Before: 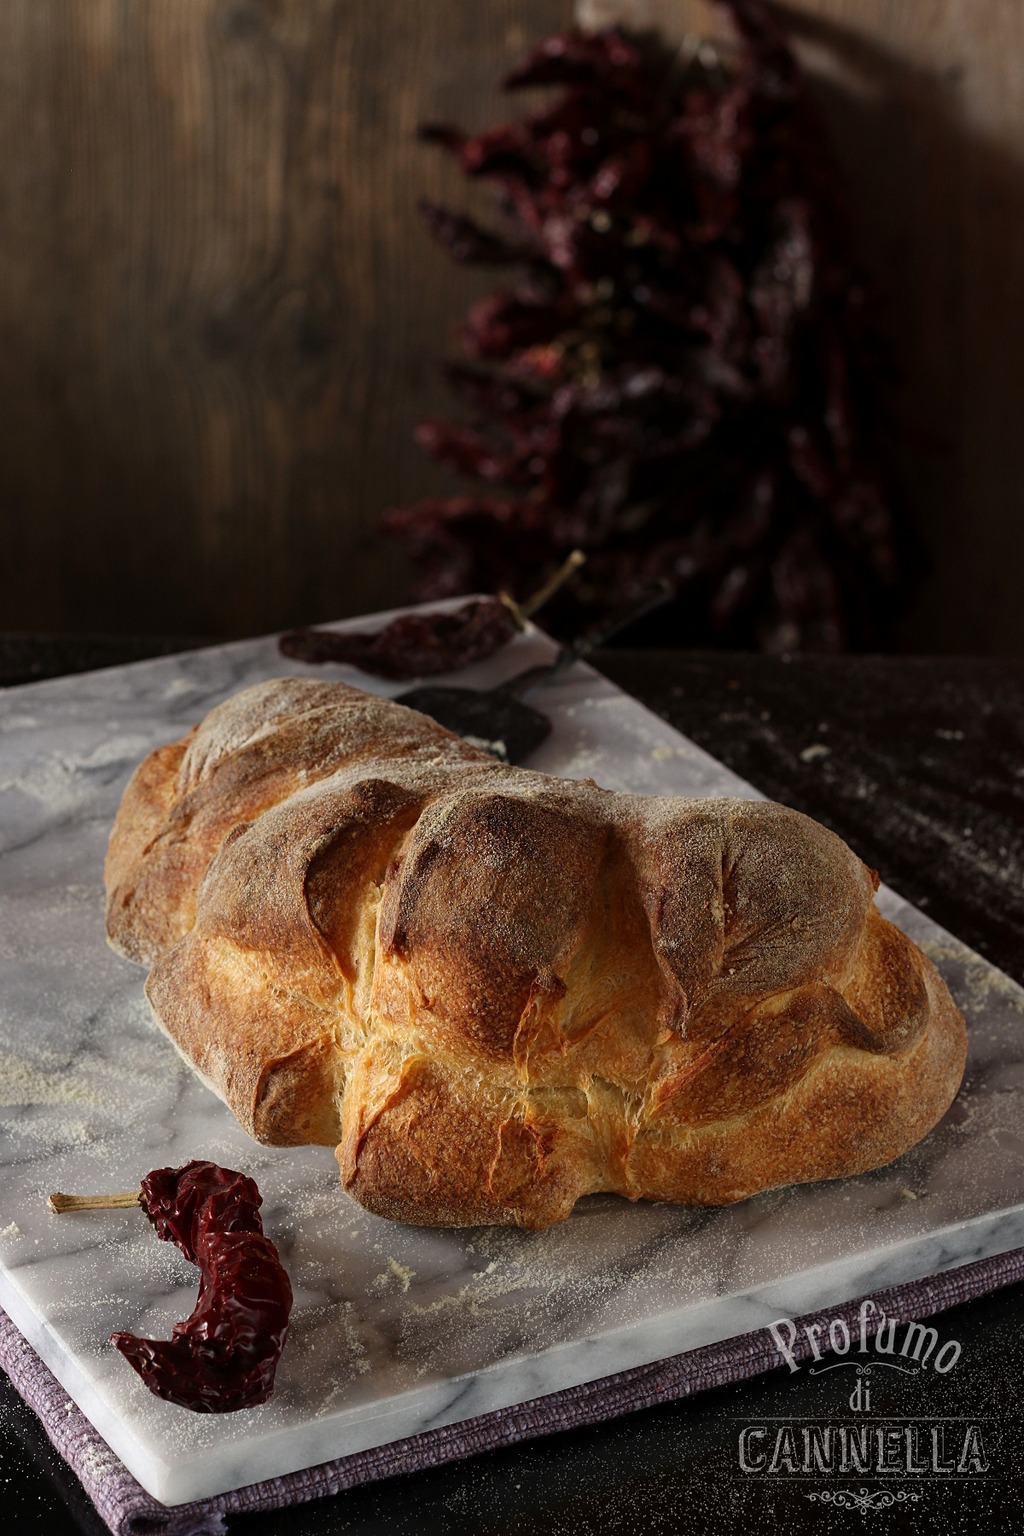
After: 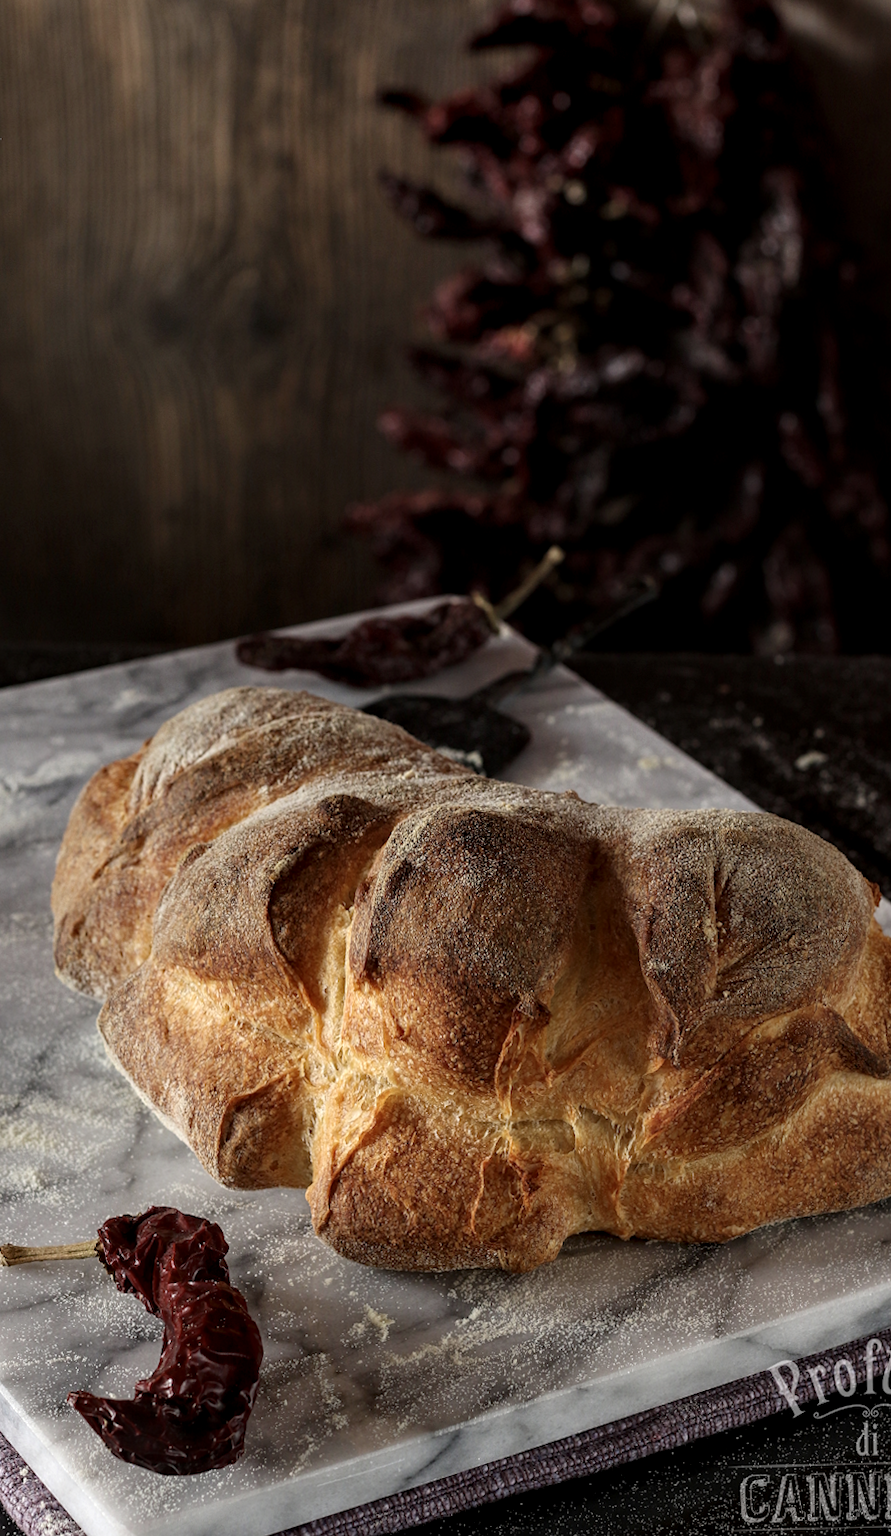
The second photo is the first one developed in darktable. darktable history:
local contrast: detail 130%
rotate and perspective: rotation 0.174°, lens shift (vertical) 0.013, lens shift (horizontal) 0.019, shear 0.001, automatic cropping original format, crop left 0.007, crop right 0.991, crop top 0.016, crop bottom 0.997
crop and rotate: angle 1°, left 4.281%, top 0.642%, right 11.383%, bottom 2.486%
color contrast: green-magenta contrast 0.84, blue-yellow contrast 0.86
